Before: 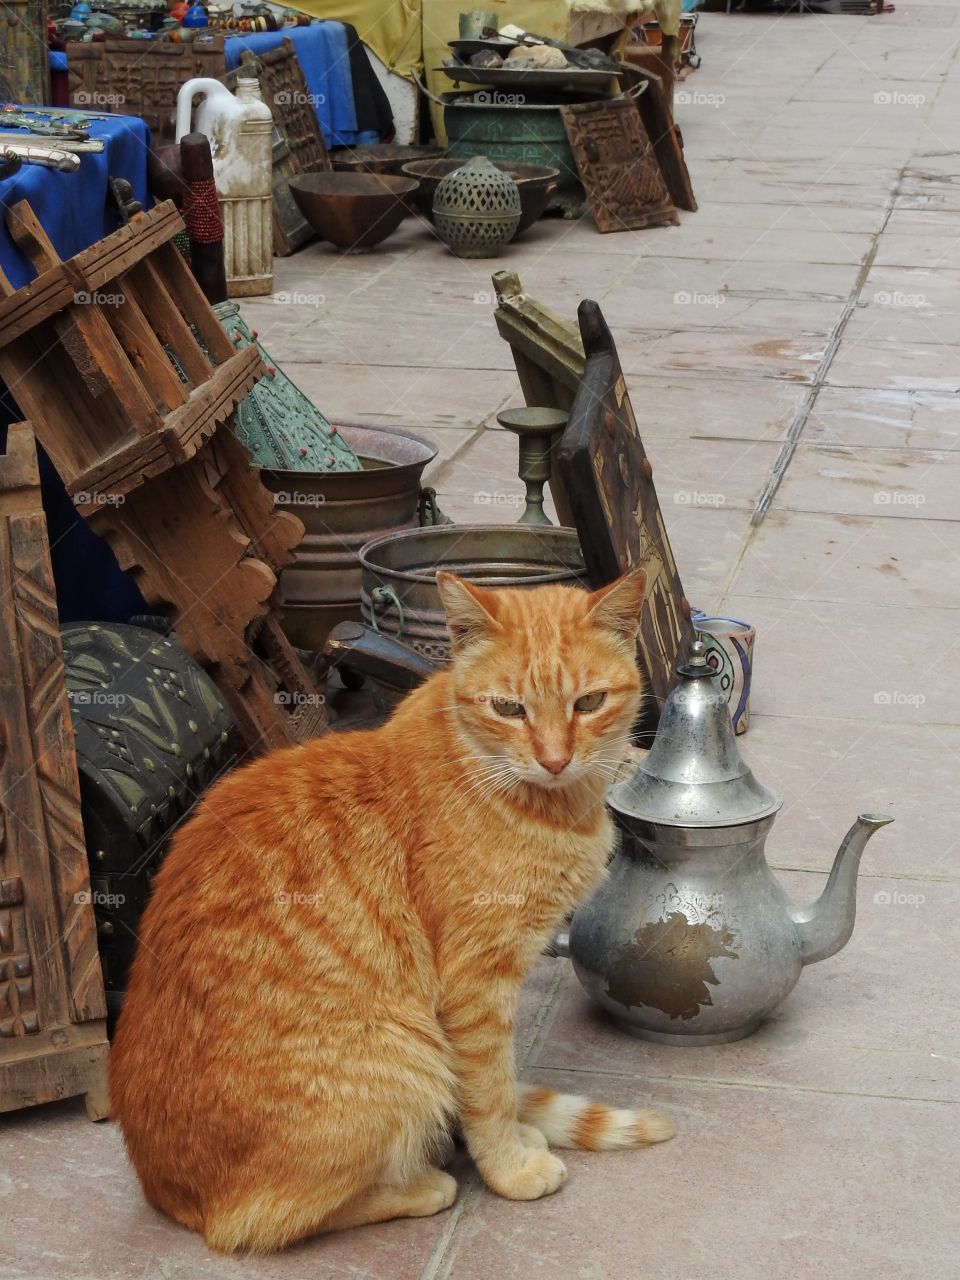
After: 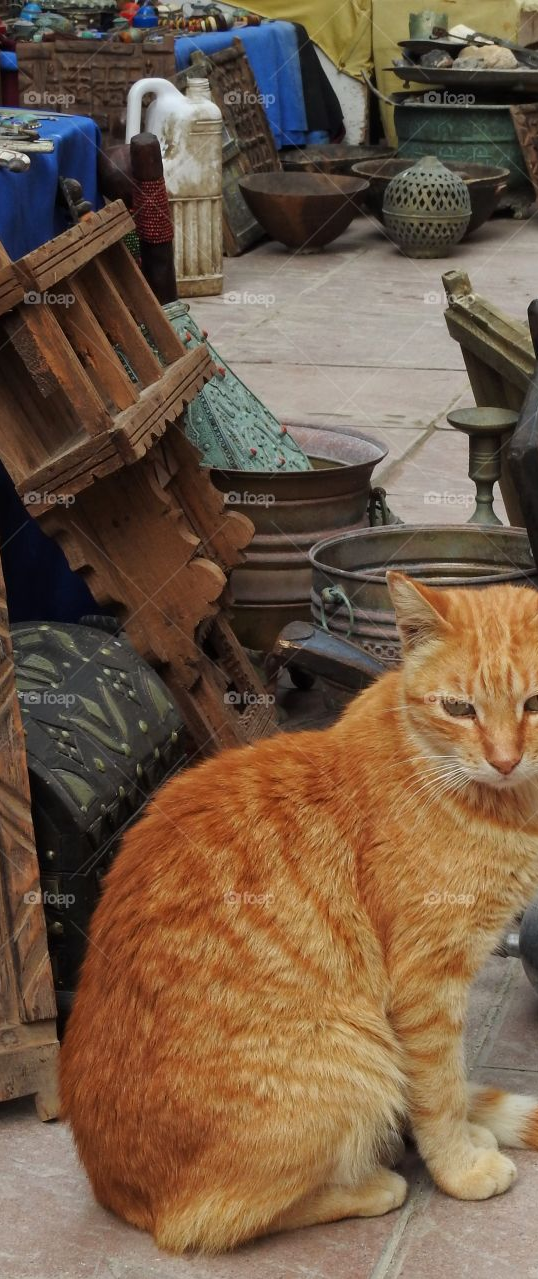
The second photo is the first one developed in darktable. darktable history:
crop: left 5.226%, right 38.653%
